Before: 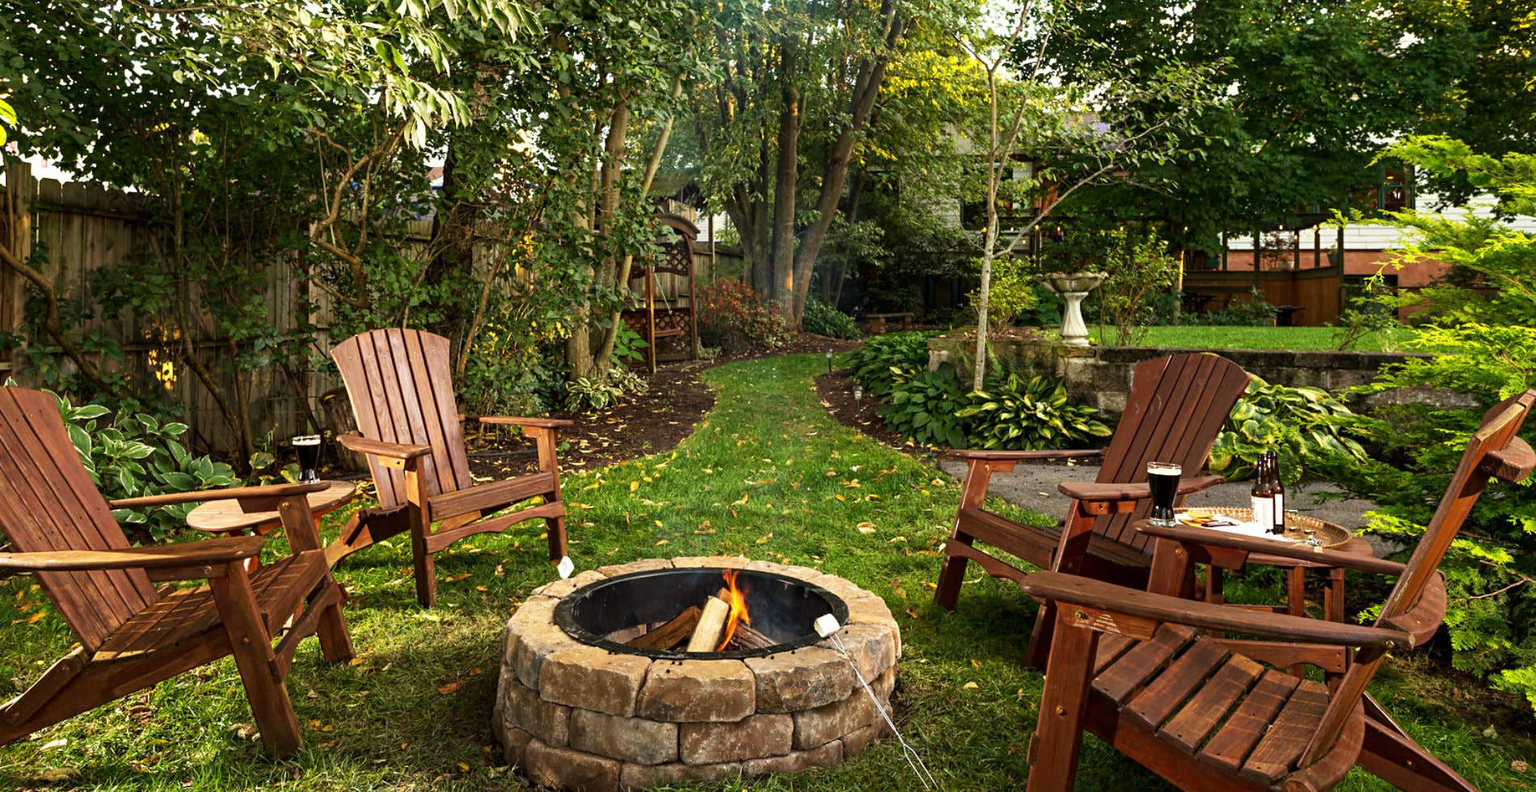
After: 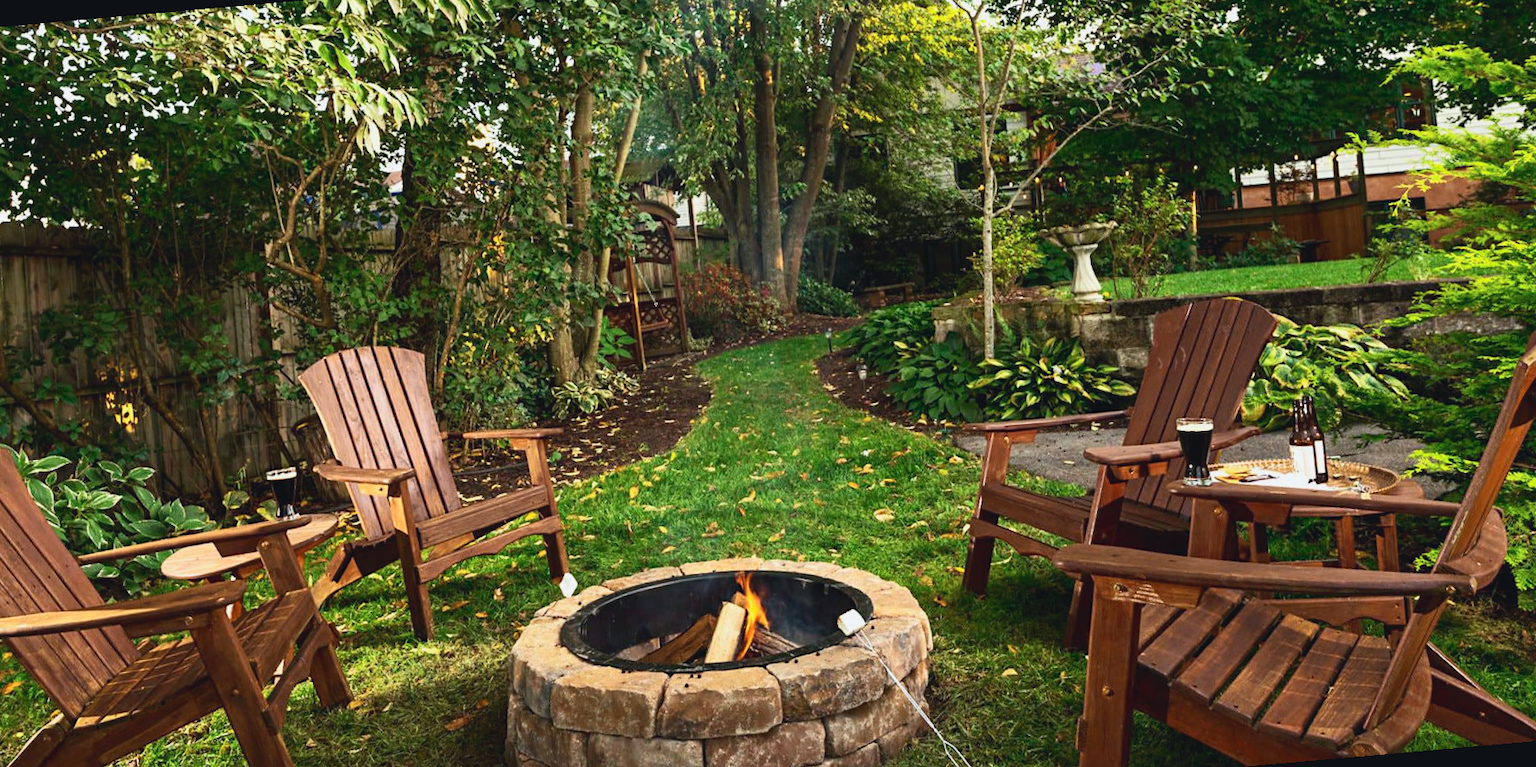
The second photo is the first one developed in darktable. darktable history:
tone curve: curves: ch0 [(0, 0.045) (0.155, 0.169) (0.46, 0.466) (0.751, 0.788) (1, 0.961)]; ch1 [(0, 0) (0.43, 0.408) (0.472, 0.469) (0.505, 0.503) (0.553, 0.555) (0.592, 0.581) (1, 1)]; ch2 [(0, 0) (0.505, 0.495) (0.579, 0.569) (1, 1)], color space Lab, independent channels, preserve colors none
rotate and perspective: rotation -5°, crop left 0.05, crop right 0.952, crop top 0.11, crop bottom 0.89
